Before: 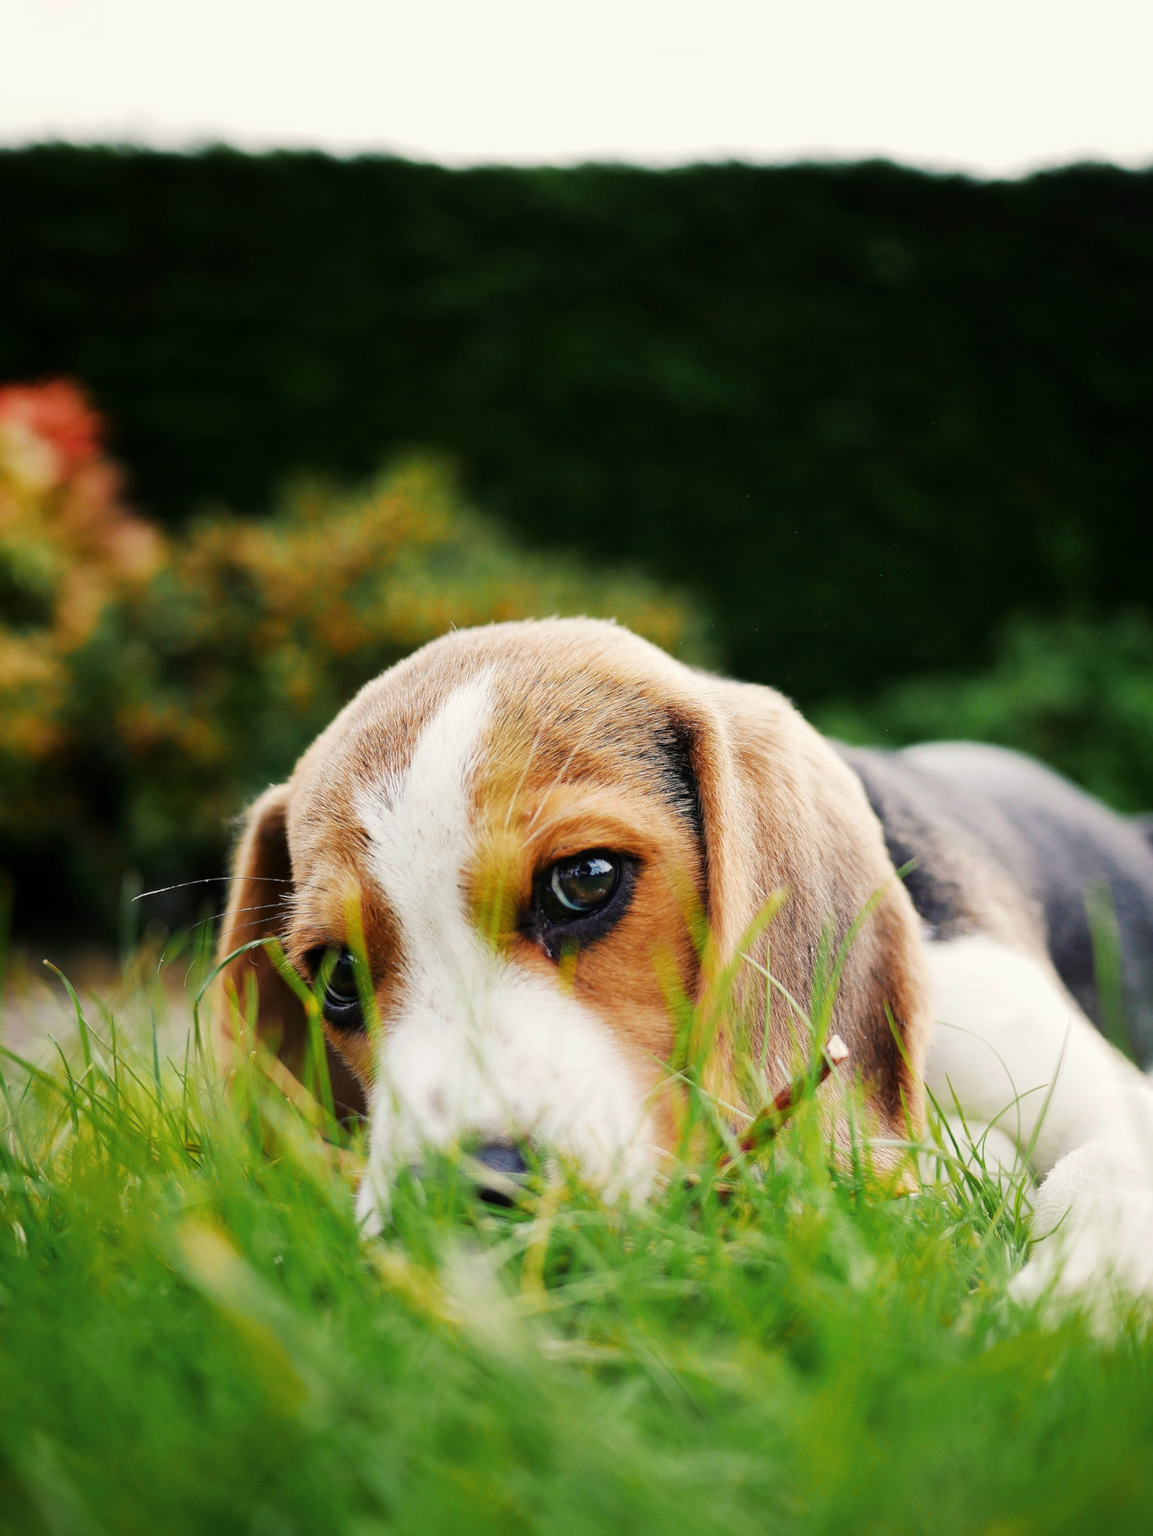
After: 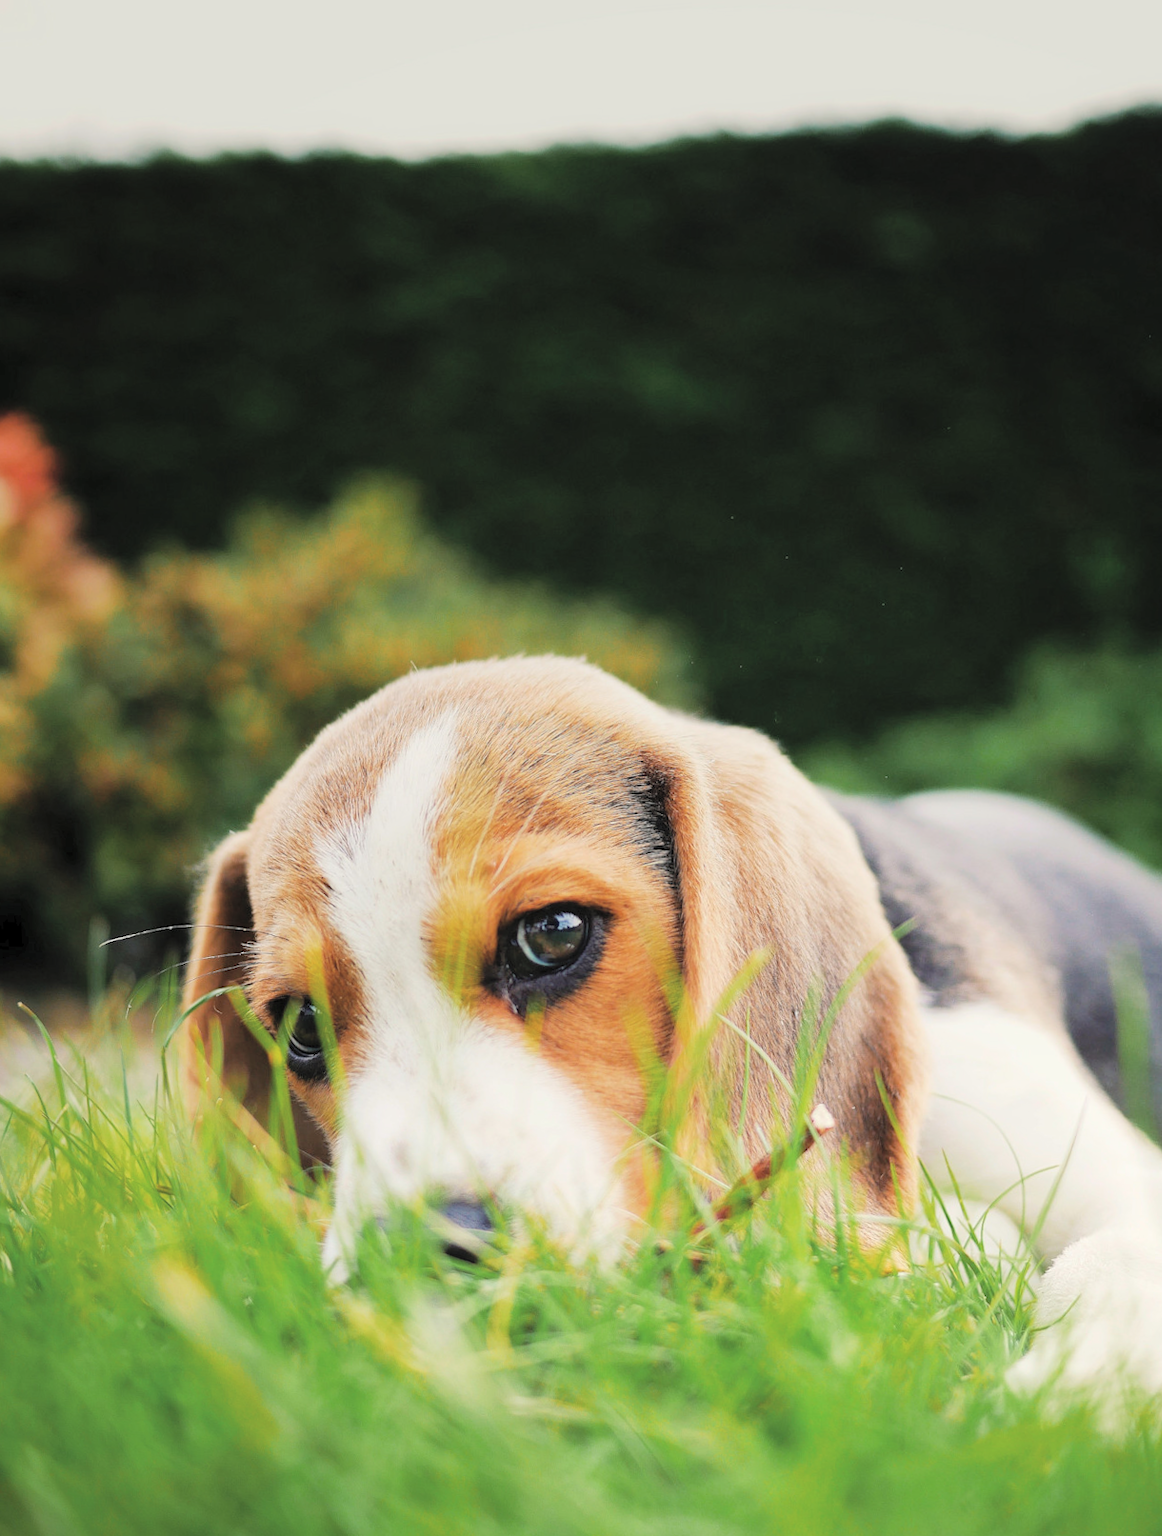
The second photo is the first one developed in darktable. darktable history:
contrast brightness saturation: brightness 0.28
rotate and perspective: rotation 0.062°, lens shift (vertical) 0.115, lens shift (horizontal) -0.133, crop left 0.047, crop right 0.94, crop top 0.061, crop bottom 0.94
graduated density: on, module defaults
